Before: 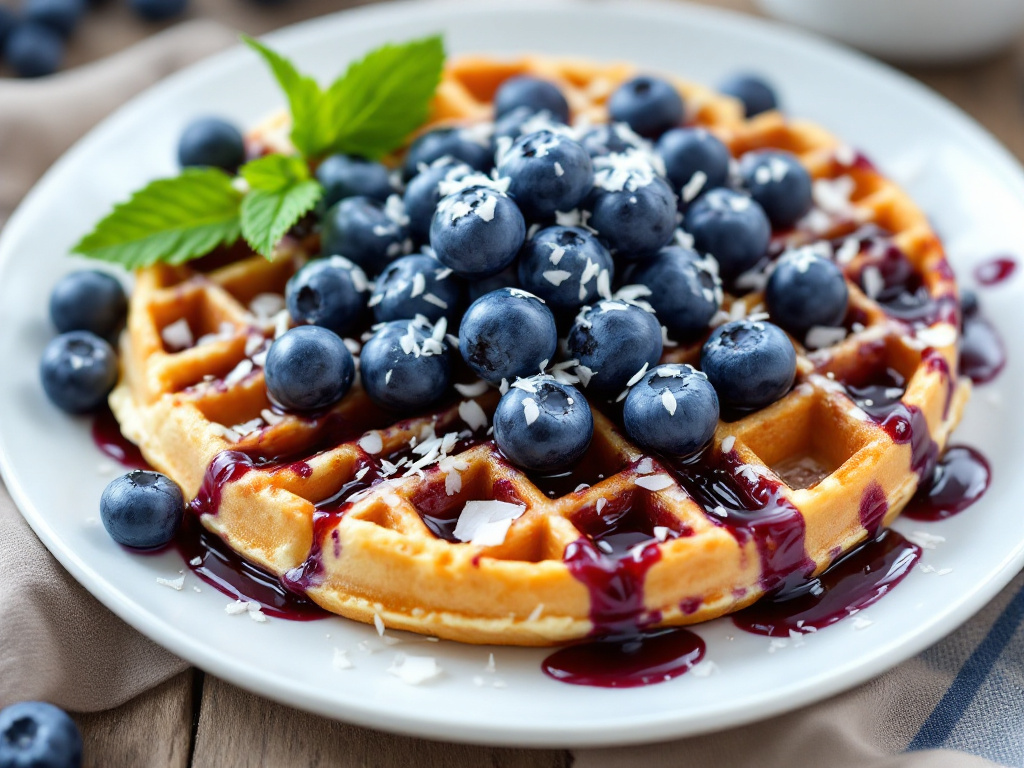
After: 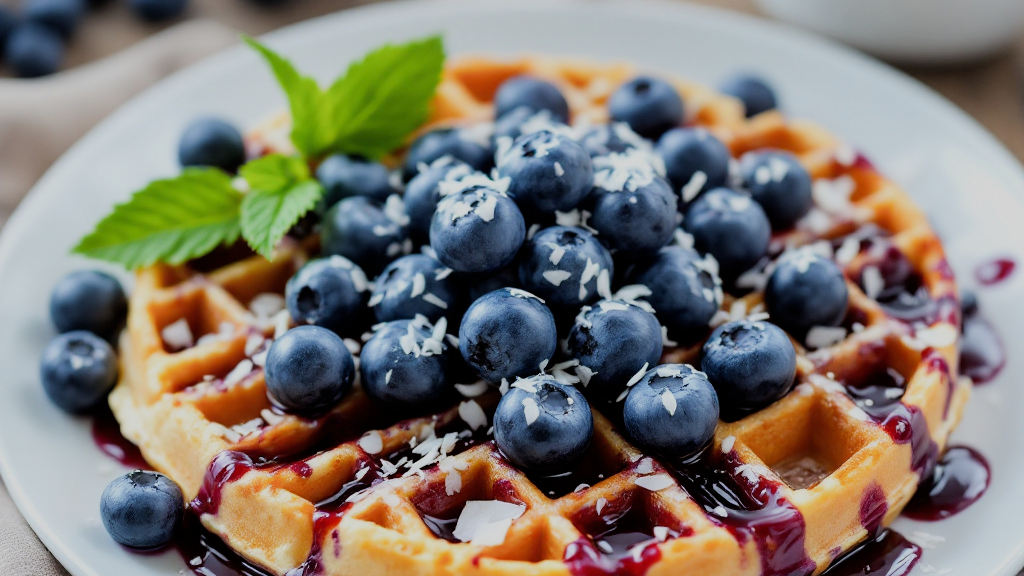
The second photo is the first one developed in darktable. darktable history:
crop: bottom 24.967%
filmic rgb: black relative exposure -7.65 EV, white relative exposure 4.56 EV, hardness 3.61
